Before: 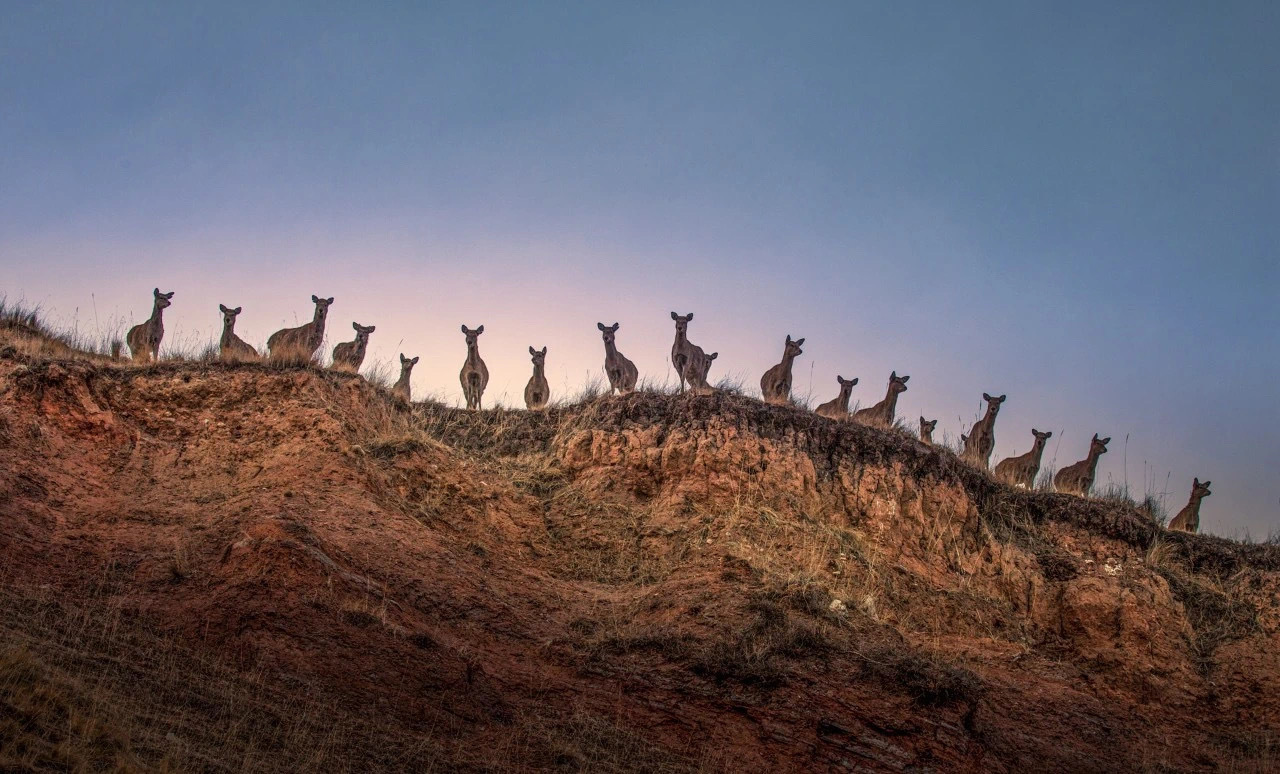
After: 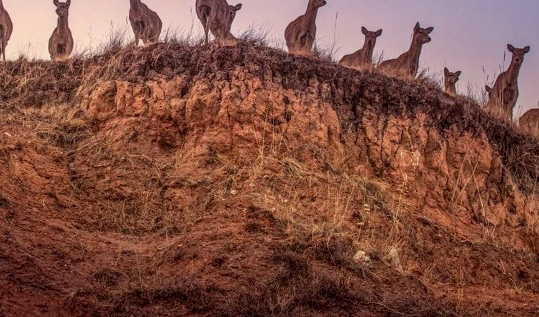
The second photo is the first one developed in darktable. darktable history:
rgb levels: mode RGB, independent channels, levels [[0, 0.474, 1], [0, 0.5, 1], [0, 0.5, 1]]
local contrast: detail 110%
crop: left 37.221%, top 45.169%, right 20.63%, bottom 13.777%
